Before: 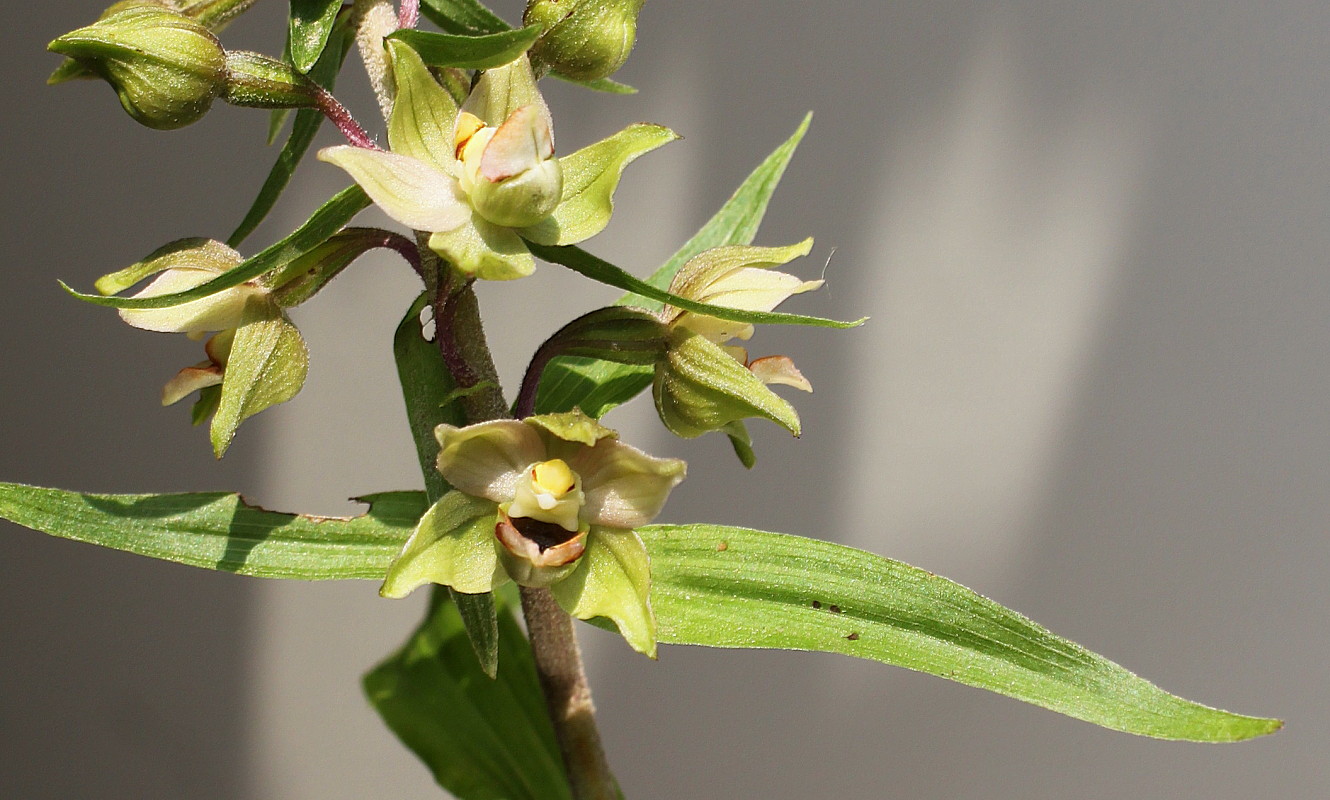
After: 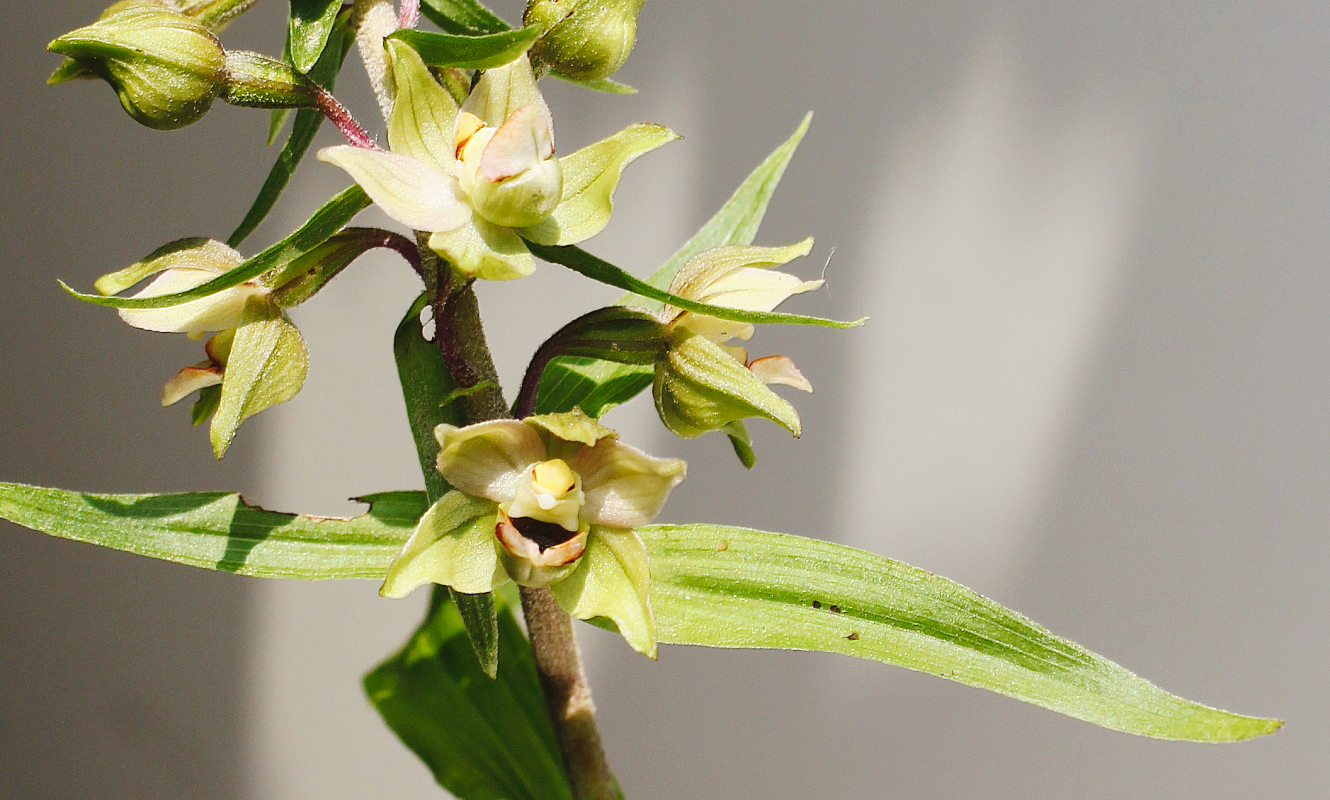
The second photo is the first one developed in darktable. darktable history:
rotate and perspective: automatic cropping off
tone curve: curves: ch0 [(0, 0) (0.003, 0.039) (0.011, 0.041) (0.025, 0.048) (0.044, 0.065) (0.069, 0.084) (0.1, 0.104) (0.136, 0.137) (0.177, 0.19) (0.224, 0.245) (0.277, 0.32) (0.335, 0.409) (0.399, 0.496) (0.468, 0.58) (0.543, 0.656) (0.623, 0.733) (0.709, 0.796) (0.801, 0.852) (0.898, 0.93) (1, 1)], preserve colors none
